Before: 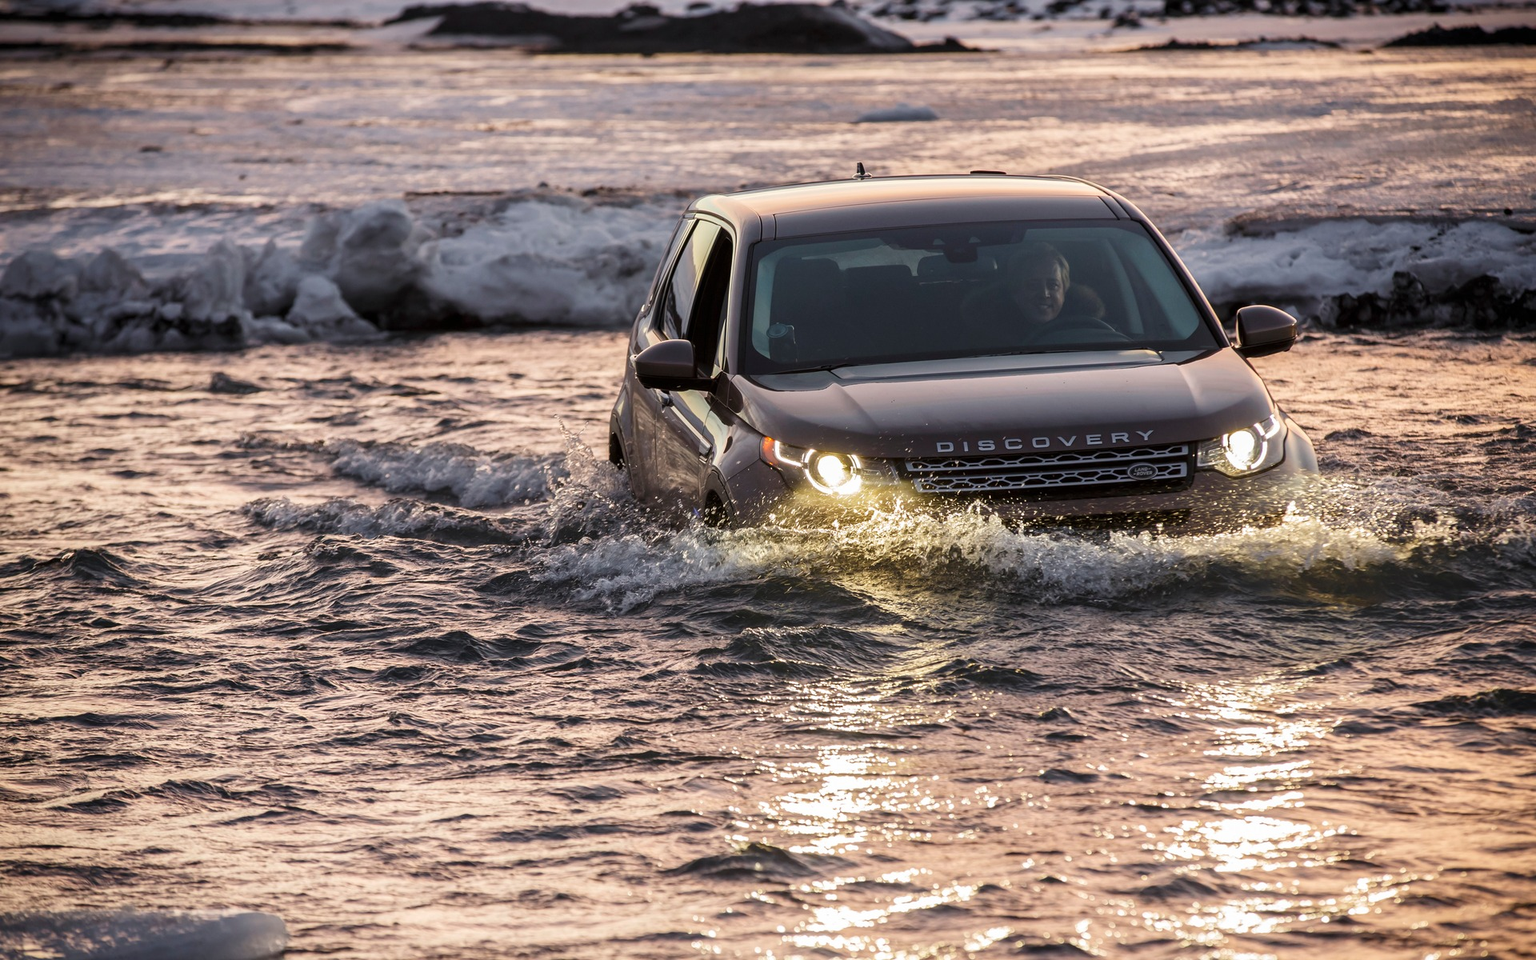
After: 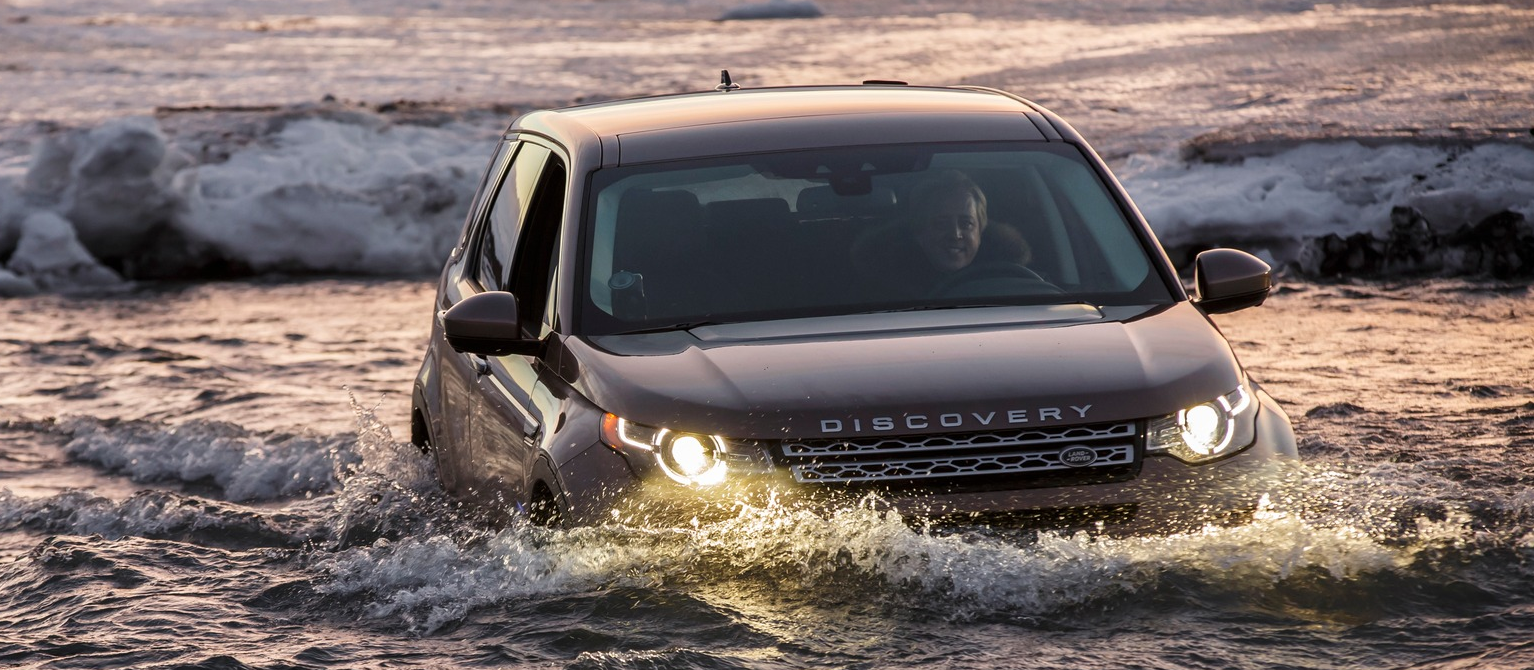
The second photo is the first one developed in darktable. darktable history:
crop: left 18.258%, top 11.085%, right 1.795%, bottom 33.032%
